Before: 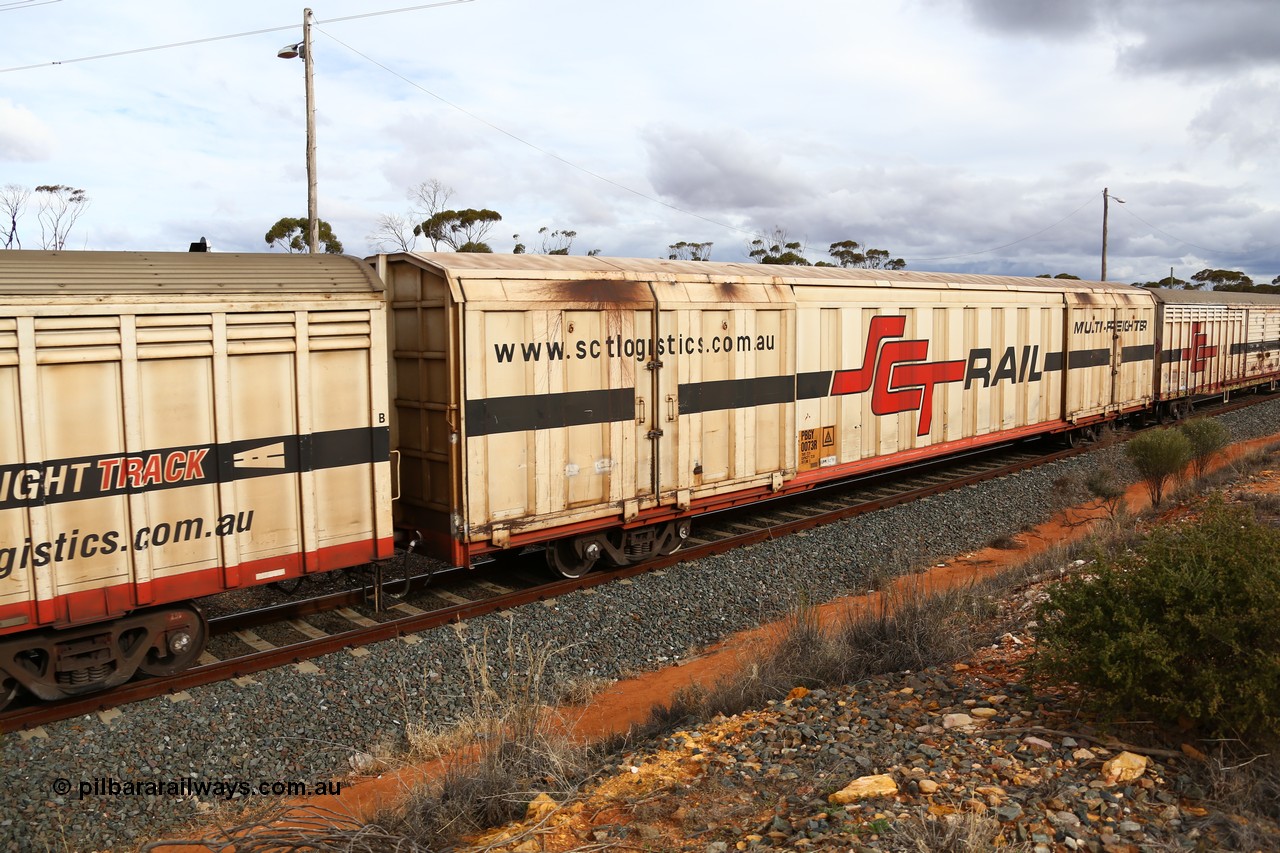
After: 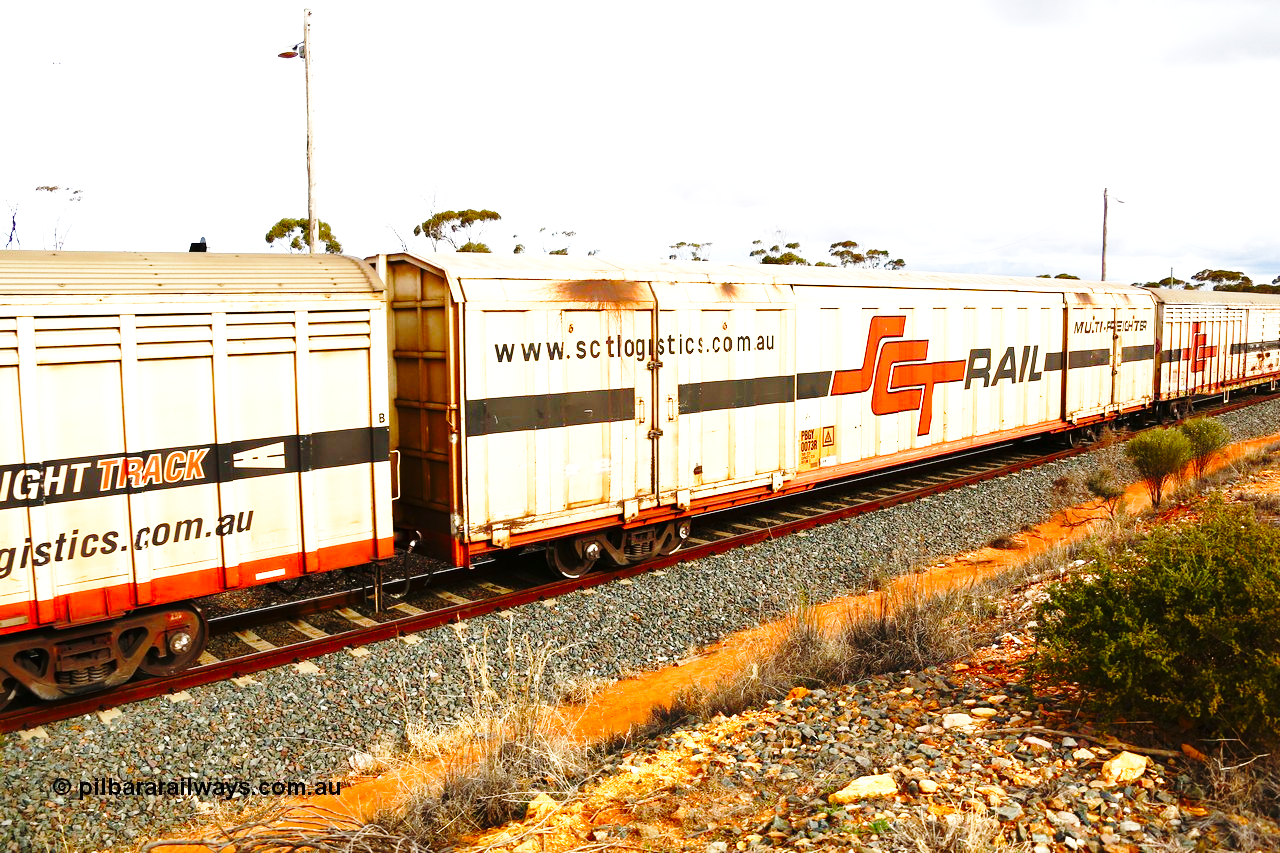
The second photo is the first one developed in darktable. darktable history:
base curve: curves: ch0 [(0, 0) (0.04, 0.03) (0.133, 0.232) (0.448, 0.748) (0.843, 0.968) (1, 1)], preserve colors none
color balance rgb: power › hue 329.97°, highlights gain › luminance 6.082%, highlights gain › chroma 1.331%, highlights gain › hue 91.11°, perceptual saturation grading › global saturation 20%, perceptual saturation grading › highlights -25.773%, perceptual saturation grading › shadows 25.13%
exposure: black level correction 0, exposure 0.888 EV, compensate highlight preservation false
